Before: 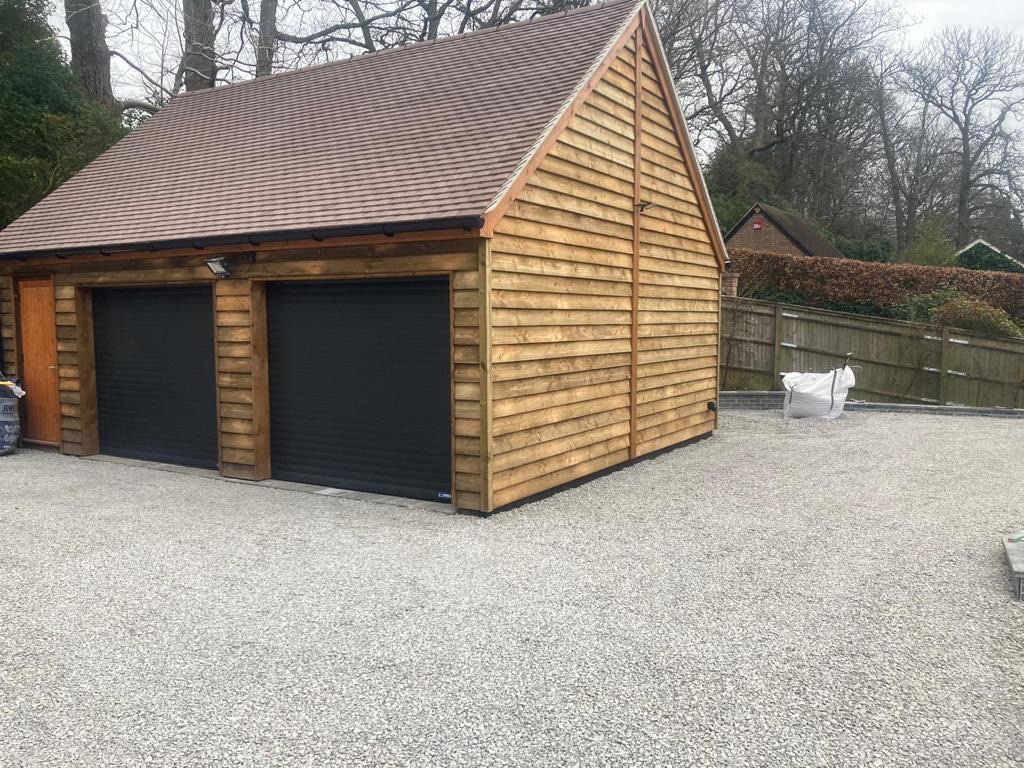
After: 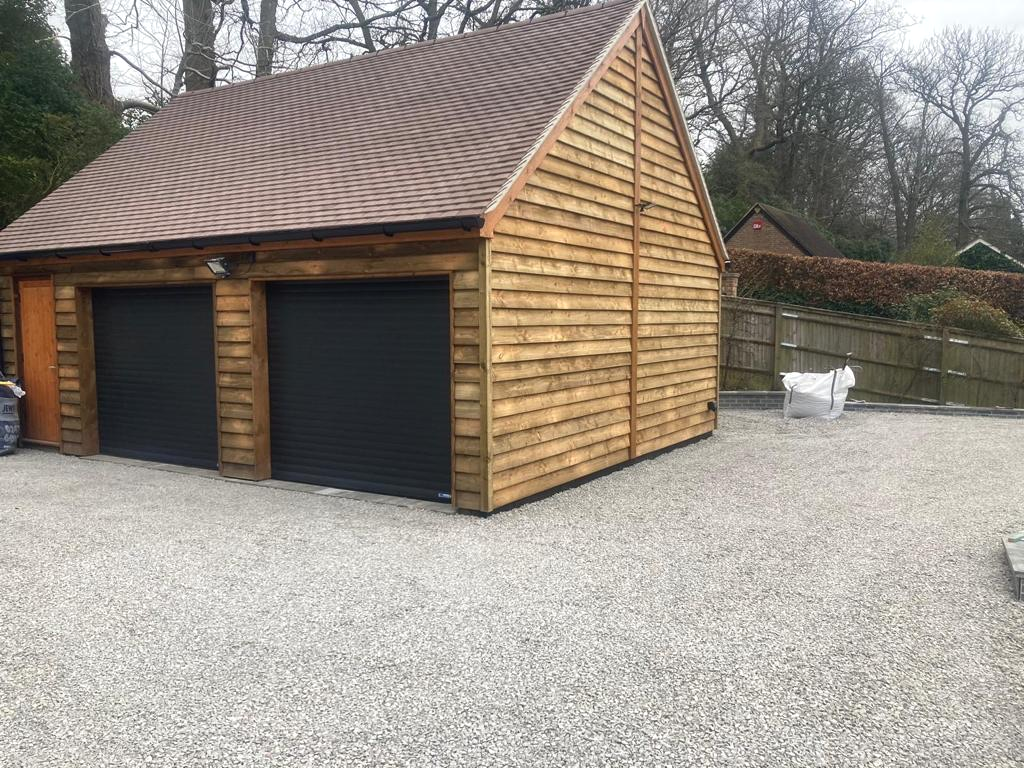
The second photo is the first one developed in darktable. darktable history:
exposure: exposure 0.081 EV, compensate highlight preservation false
base curve: curves: ch0 [(0, 0) (0.303, 0.277) (1, 1)]
